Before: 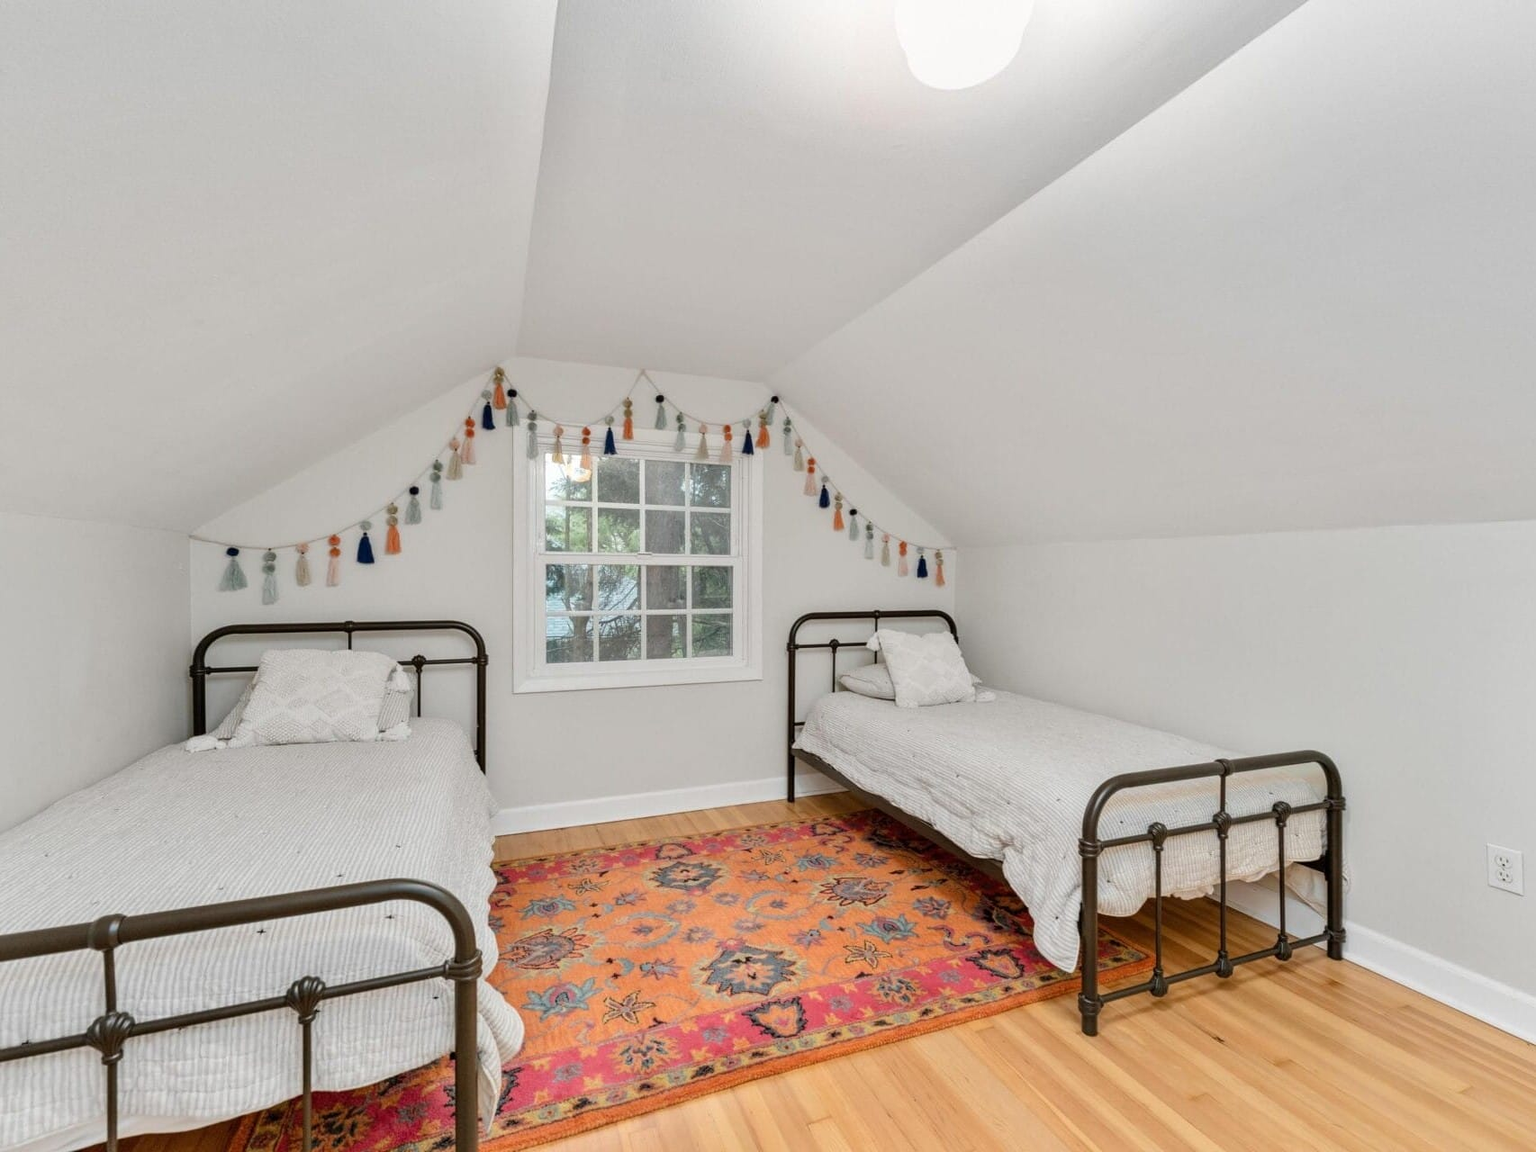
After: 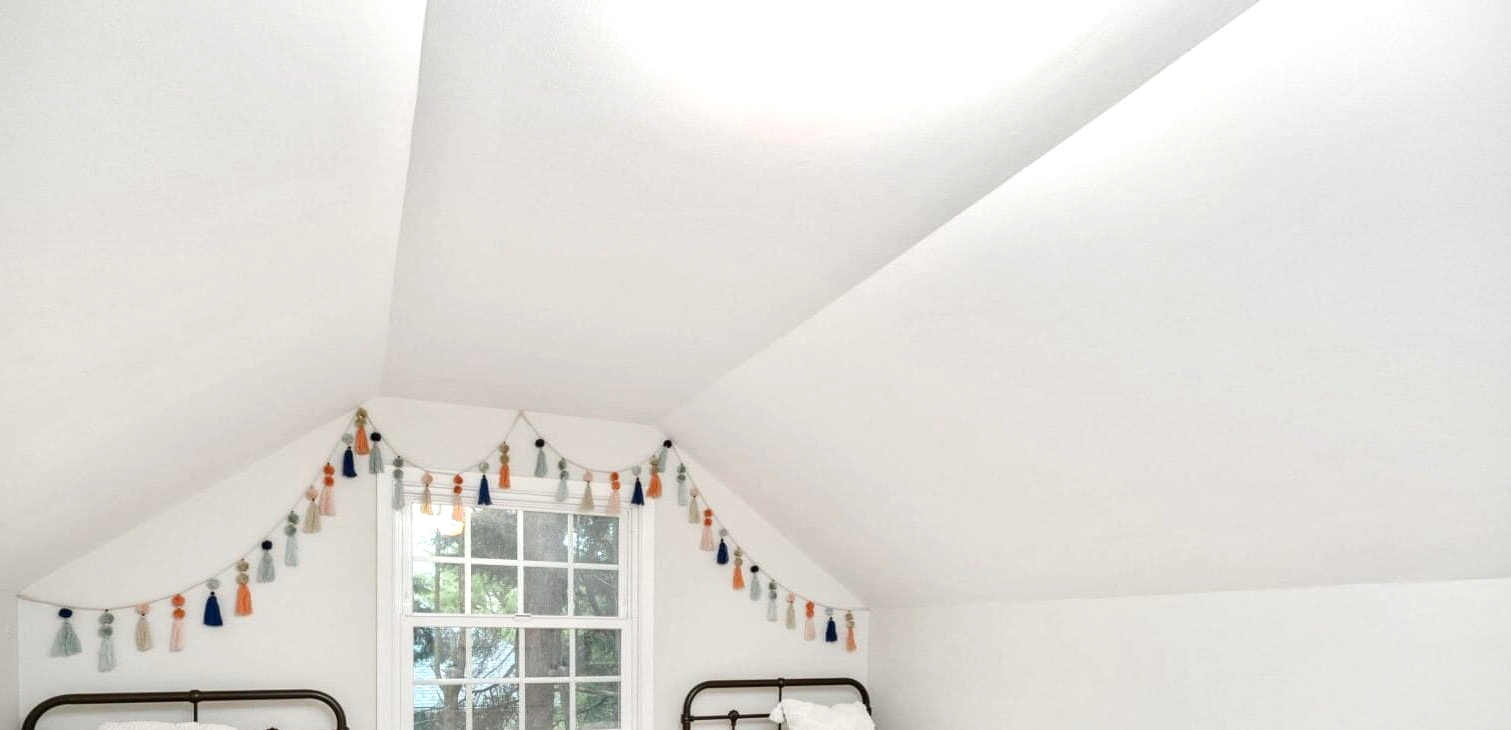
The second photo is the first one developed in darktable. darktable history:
exposure: exposure 0.52 EV, compensate highlight preservation false
crop and rotate: left 11.411%, bottom 42.948%
vignetting: fall-off start 91.37%, brightness -0.389, saturation 0.008, dithering 8-bit output
